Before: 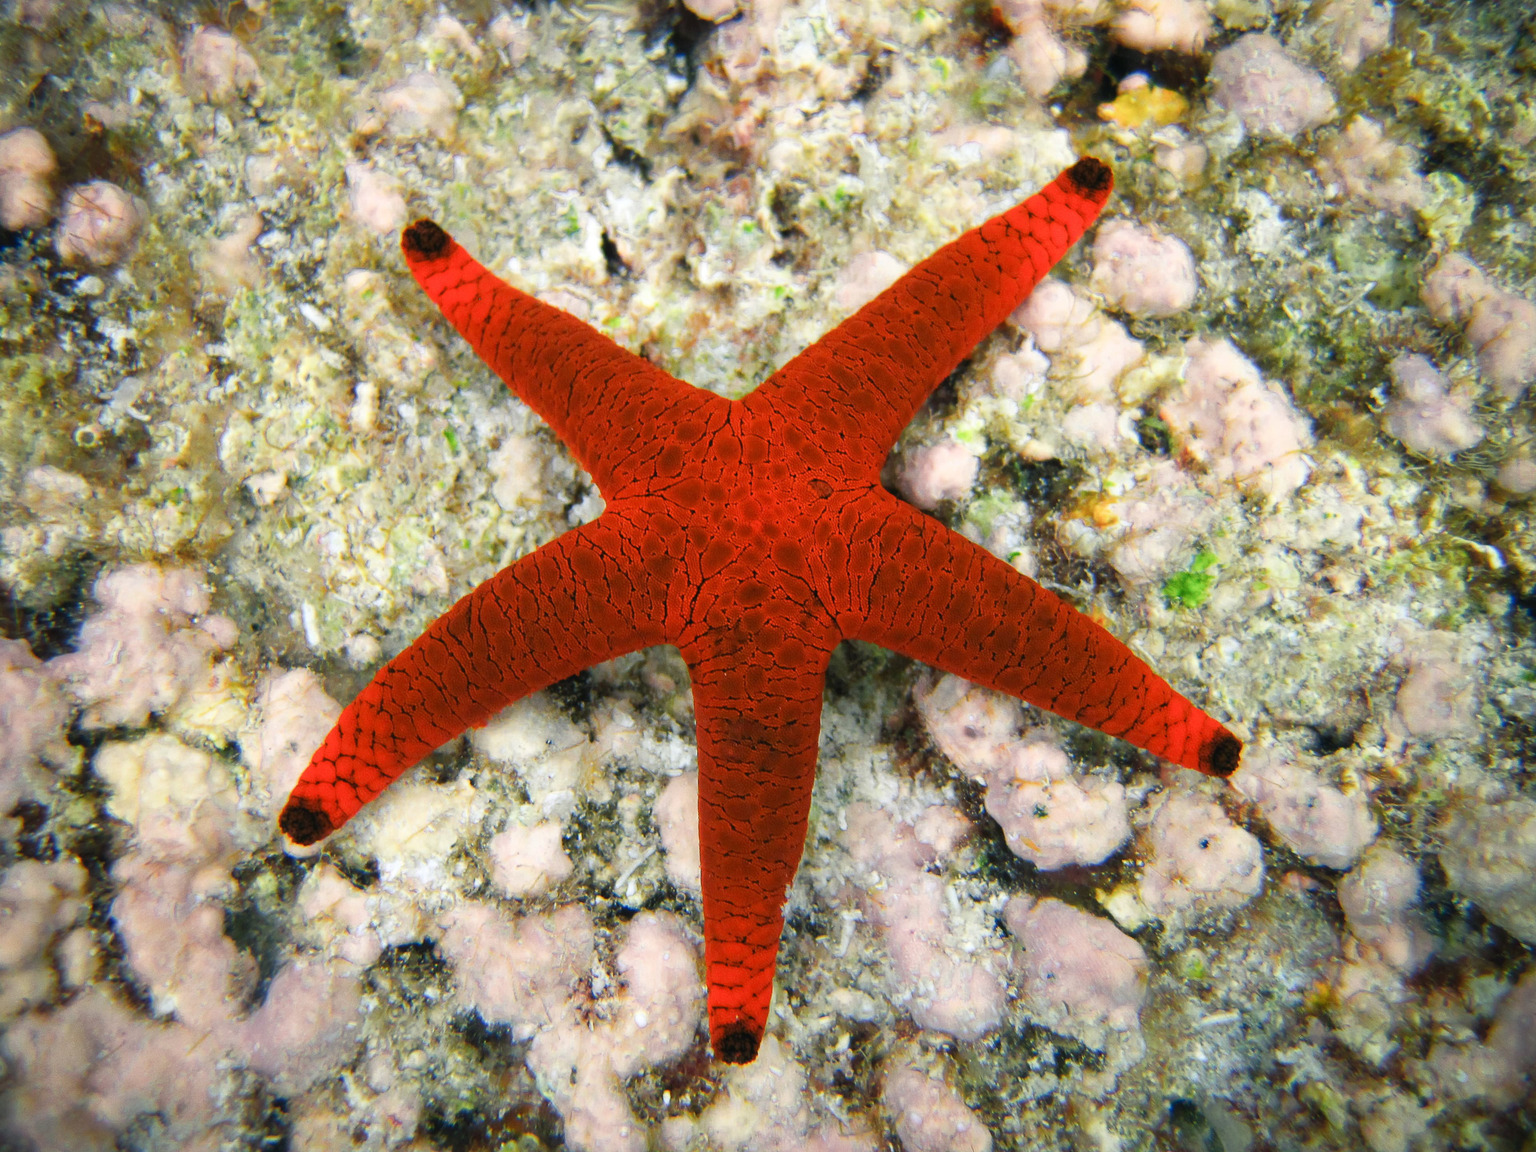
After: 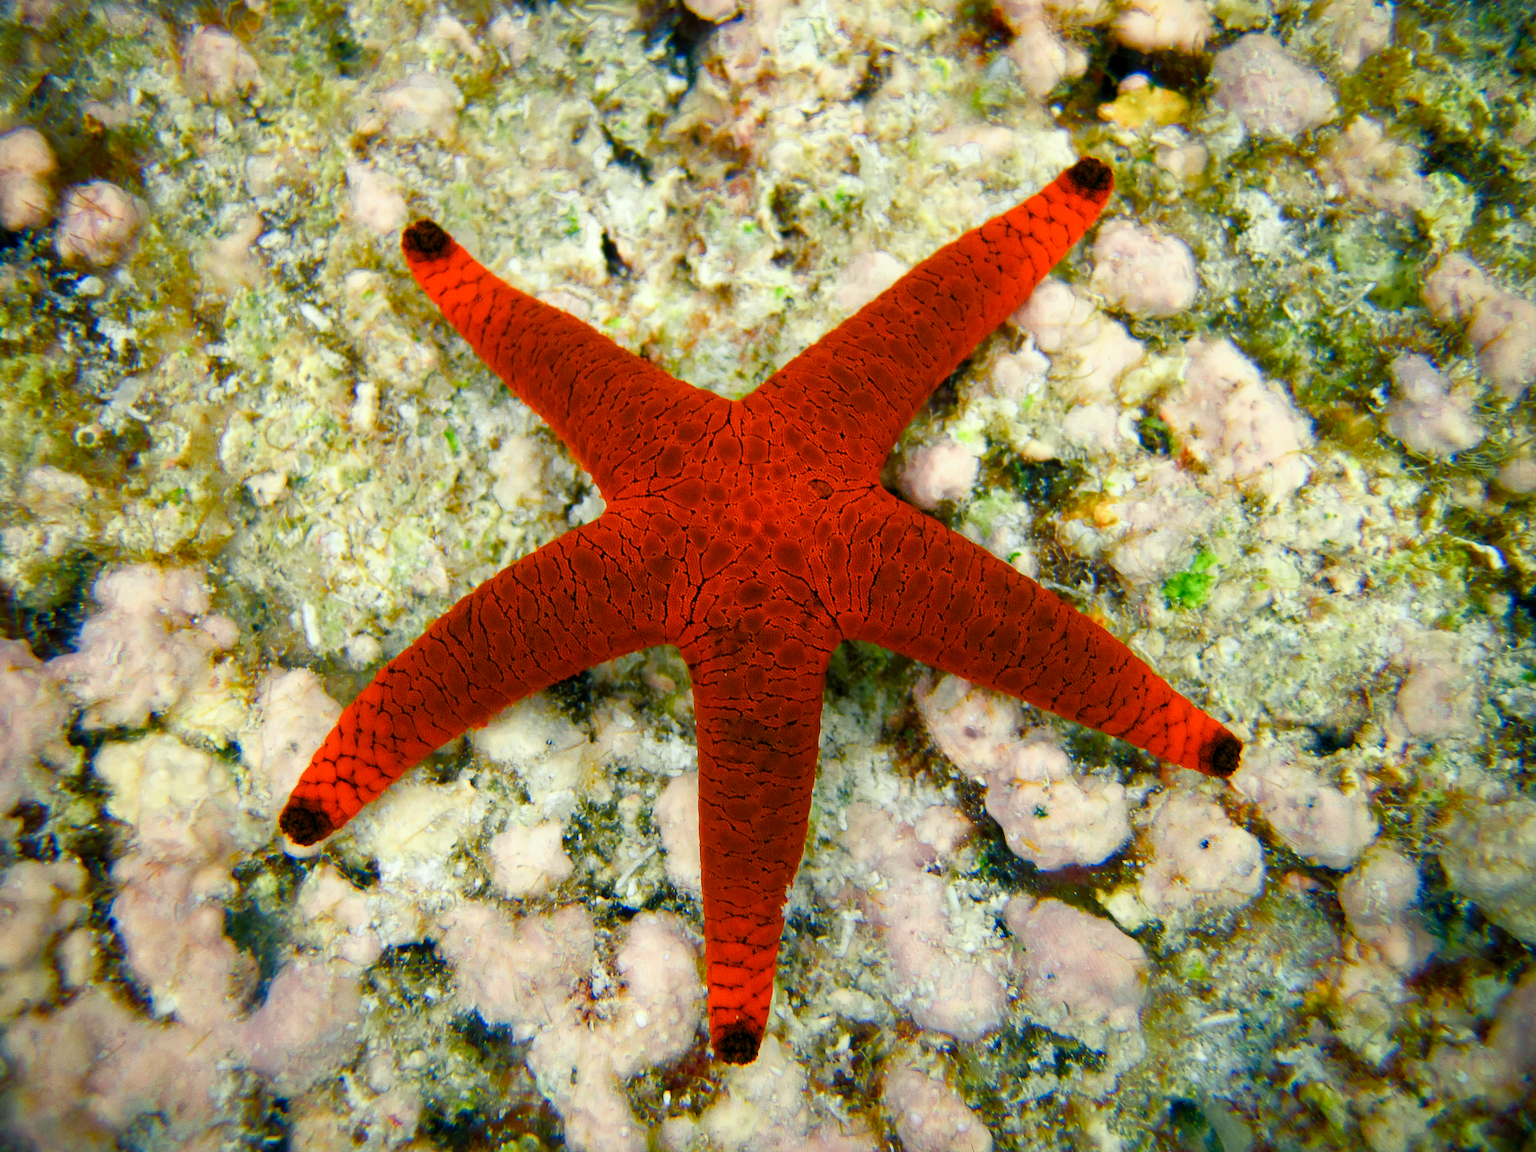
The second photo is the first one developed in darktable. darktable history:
color balance rgb: shadows lift › luminance -5.134%, shadows lift › chroma 1.089%, shadows lift › hue 218.64°, global offset › luminance -0.477%, perceptual saturation grading › global saturation -0.089%, perceptual saturation grading › highlights -34.597%, perceptual saturation grading › mid-tones 15.004%, perceptual saturation grading › shadows 48.536%, global vibrance 50.518%
color correction: highlights a* -4.47, highlights b* 7.32
